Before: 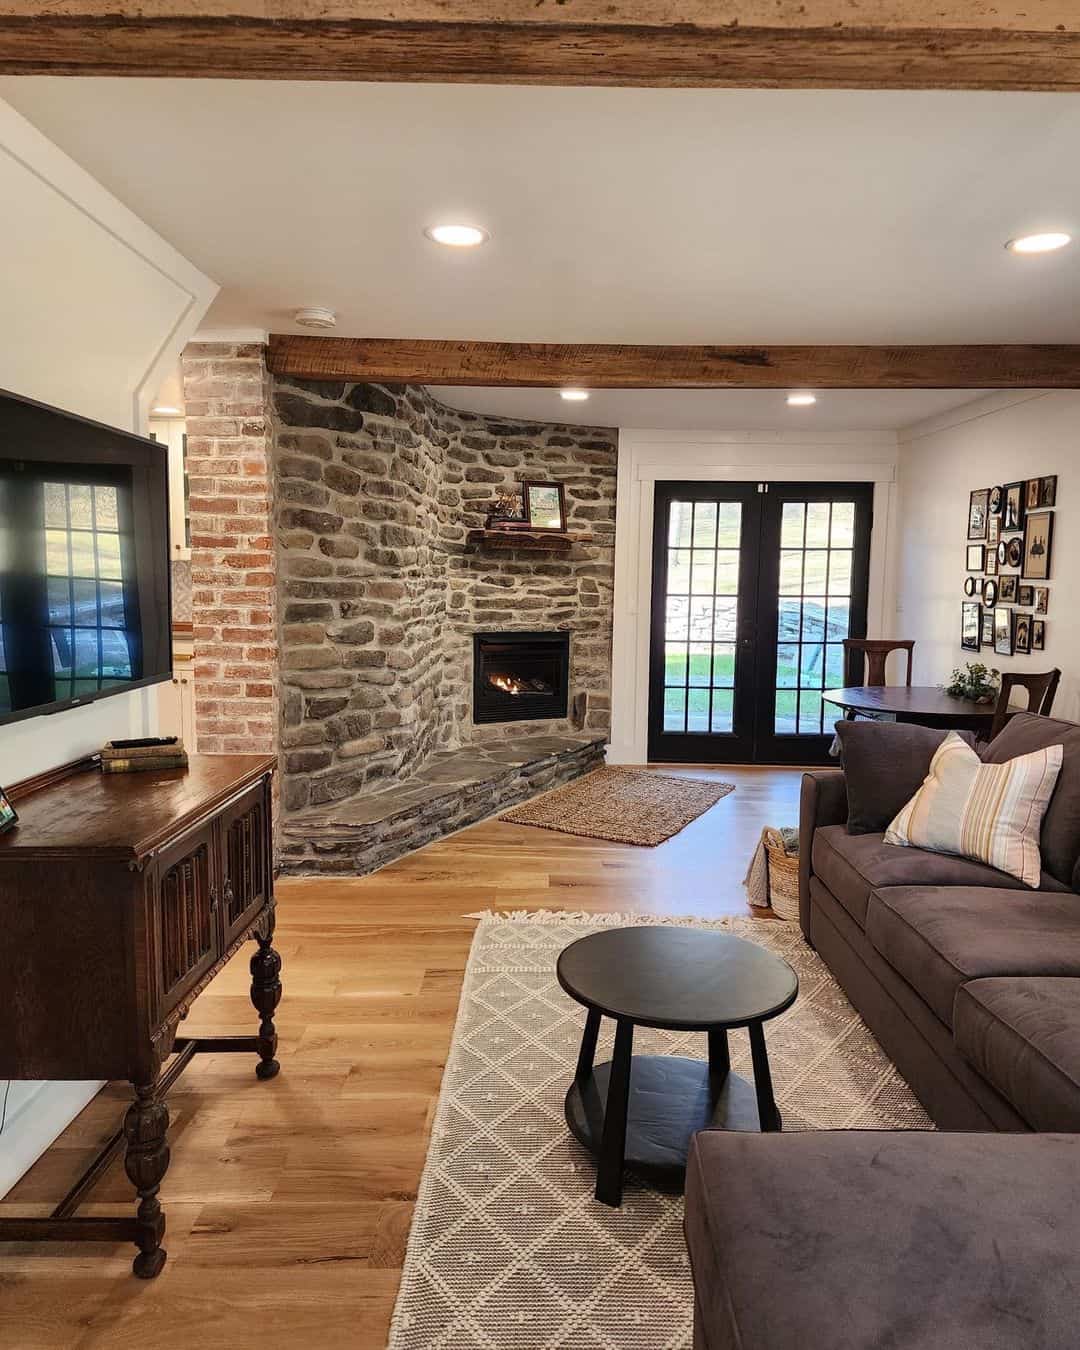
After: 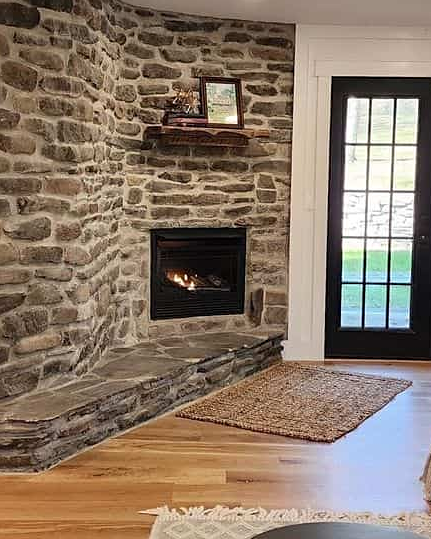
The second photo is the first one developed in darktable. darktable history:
crop: left 30%, top 30%, right 30%, bottom 30%
sharpen: amount 0.2
